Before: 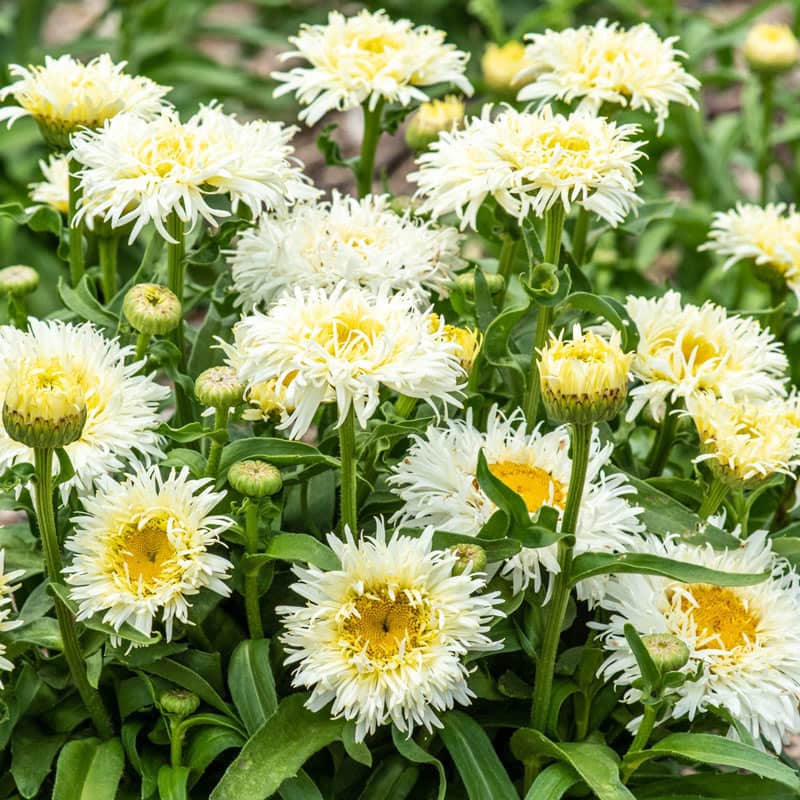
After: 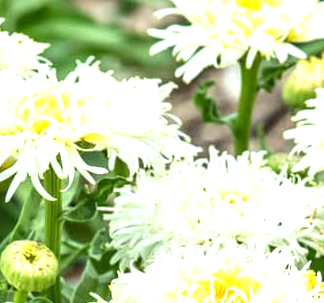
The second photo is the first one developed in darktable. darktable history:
crop: left 15.452%, top 5.459%, right 43.956%, bottom 56.62%
color correction: highlights a* -6.69, highlights b* 0.49
exposure: exposure 0.669 EV, compensate highlight preservation false
